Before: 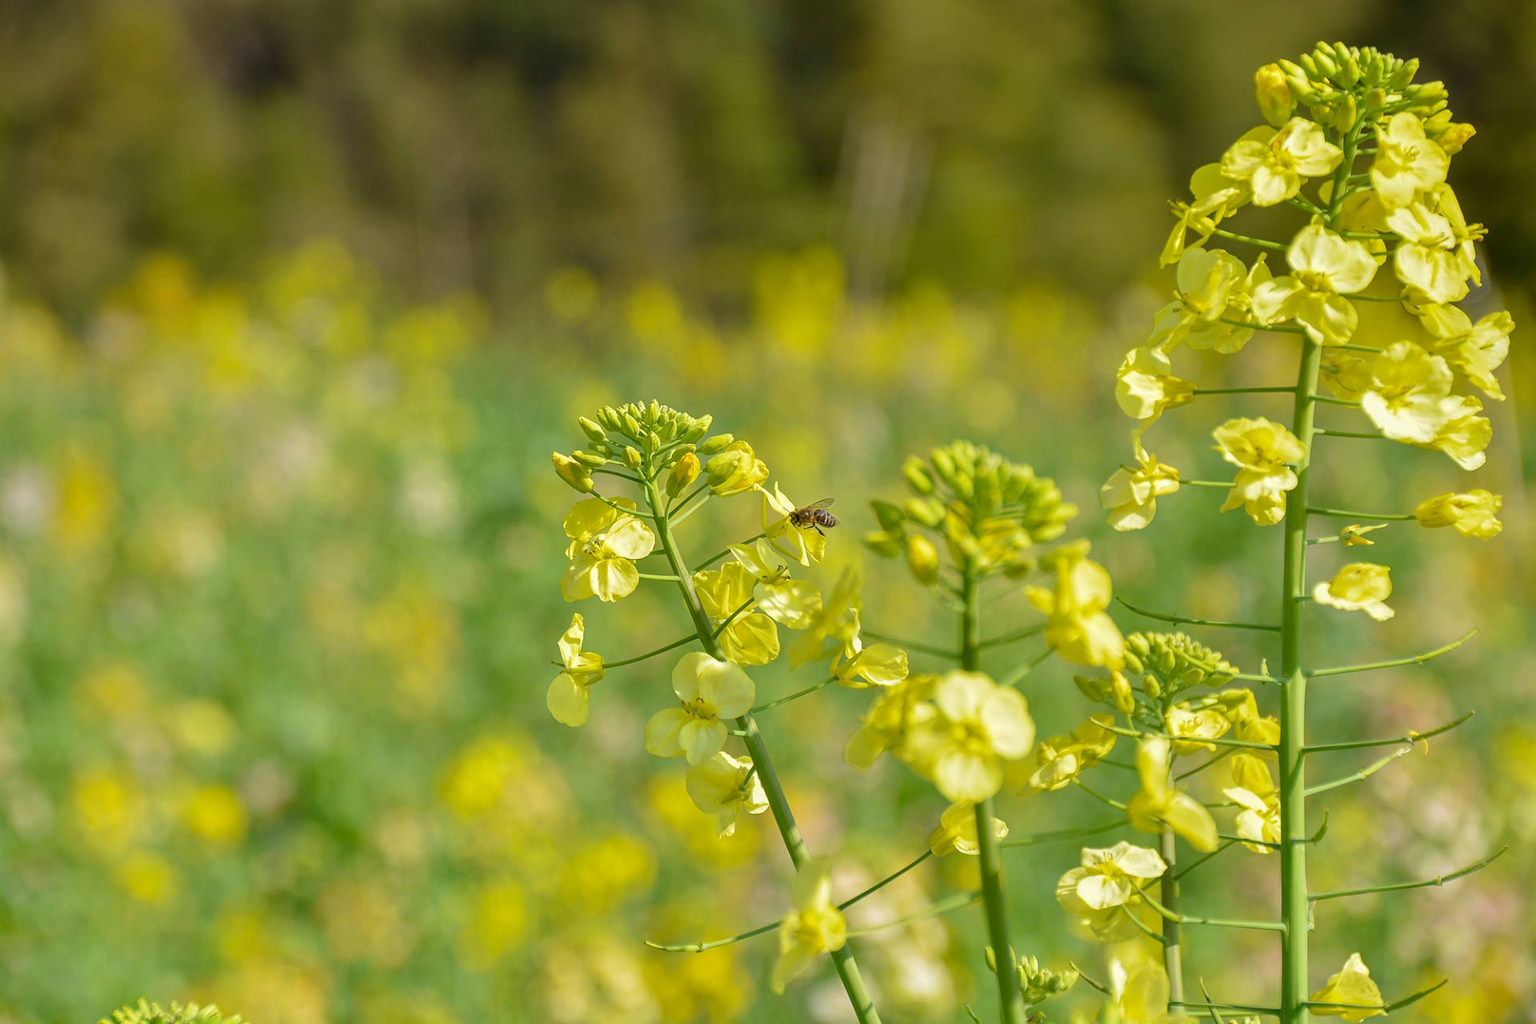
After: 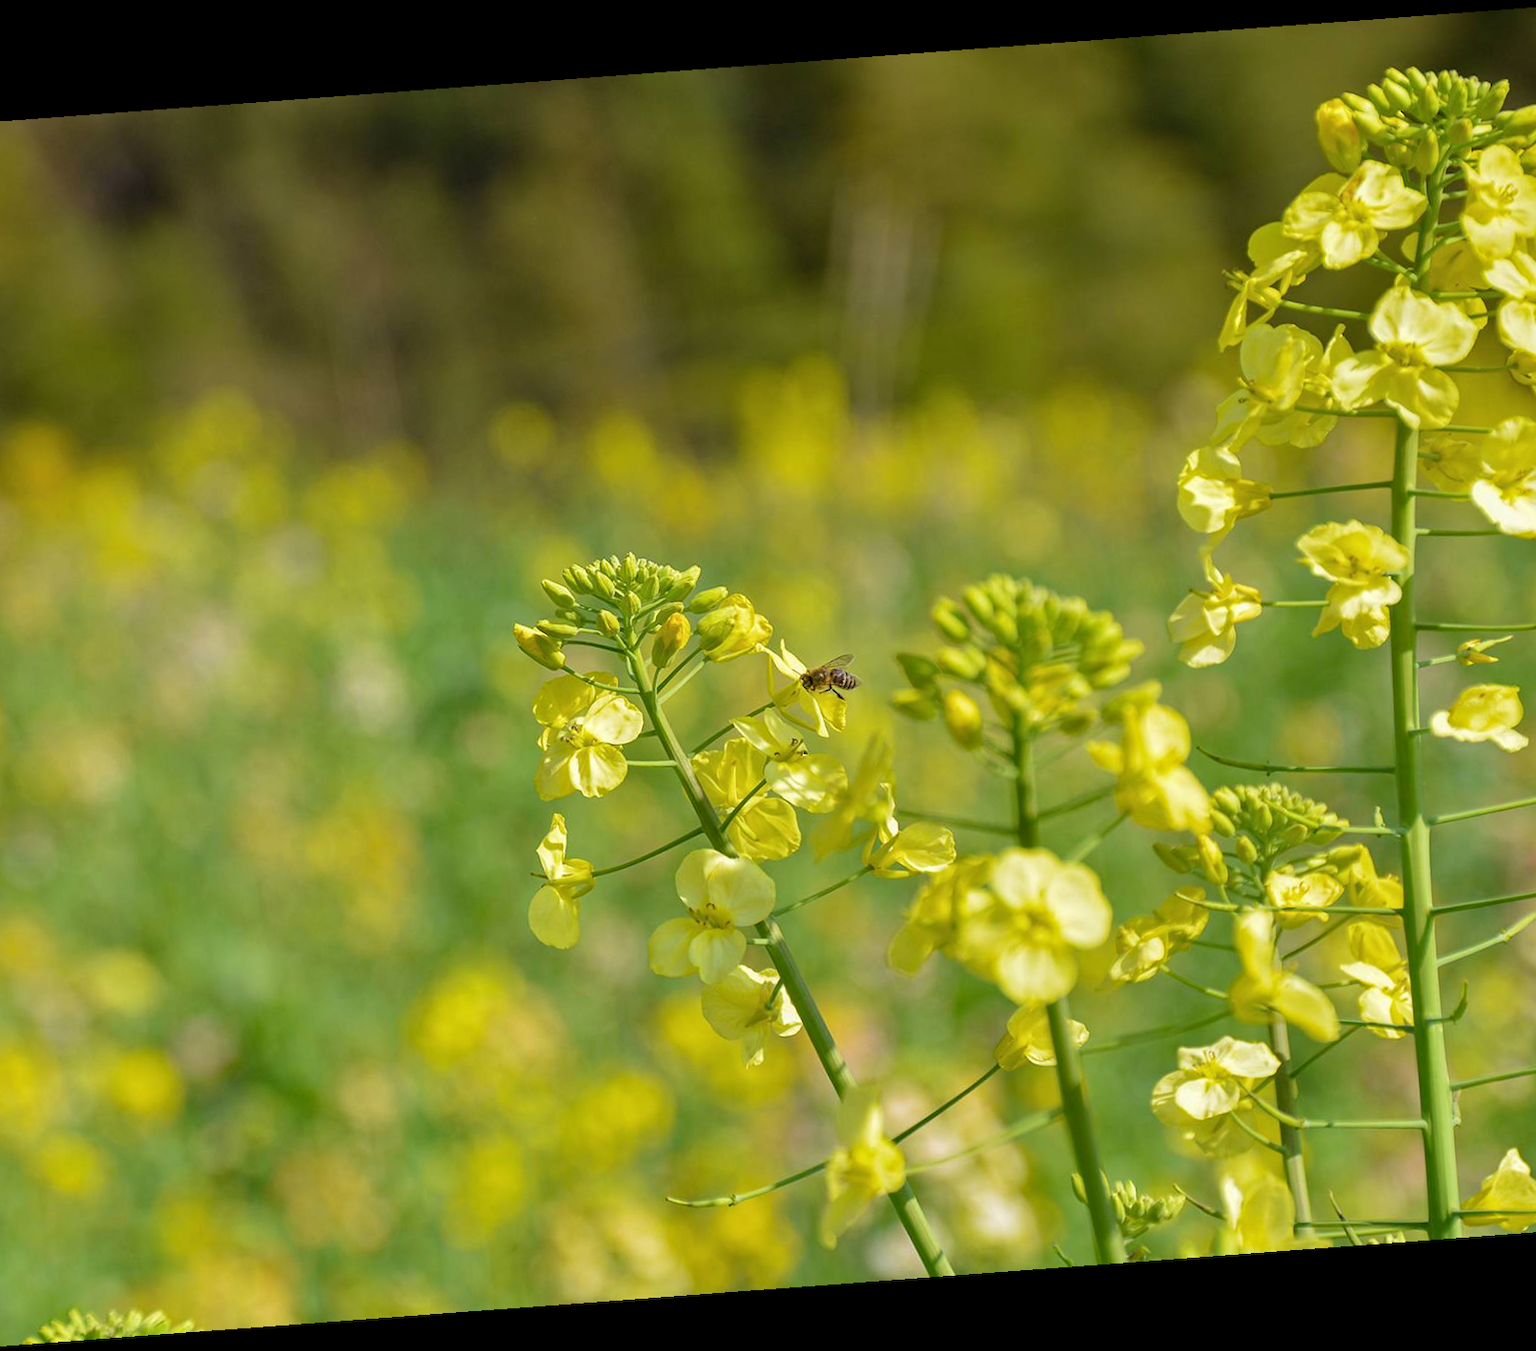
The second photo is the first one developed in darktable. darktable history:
color balance rgb: linear chroma grading › global chroma 1.5%, linear chroma grading › mid-tones -1%, perceptual saturation grading › global saturation -3%, perceptual saturation grading › shadows -2%
haze removal: on, module defaults
crop and rotate: left 9.597%, right 10.195%
rotate and perspective: rotation -4.25°, automatic cropping off
